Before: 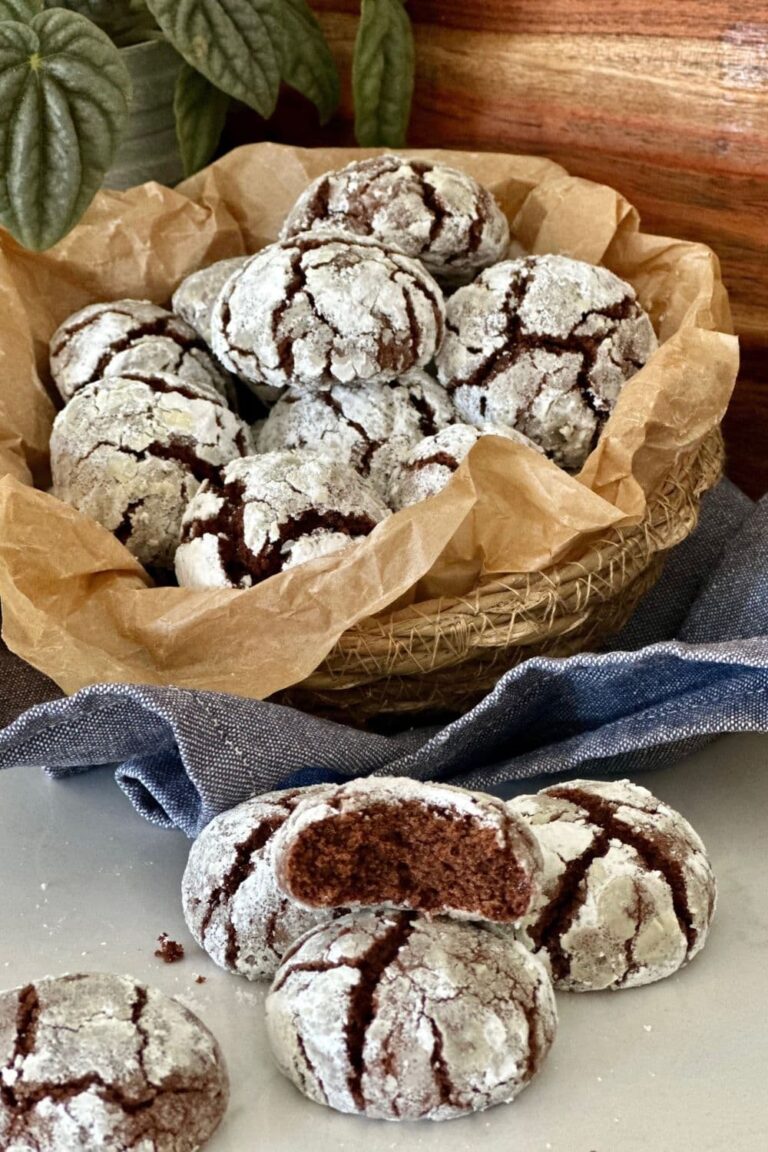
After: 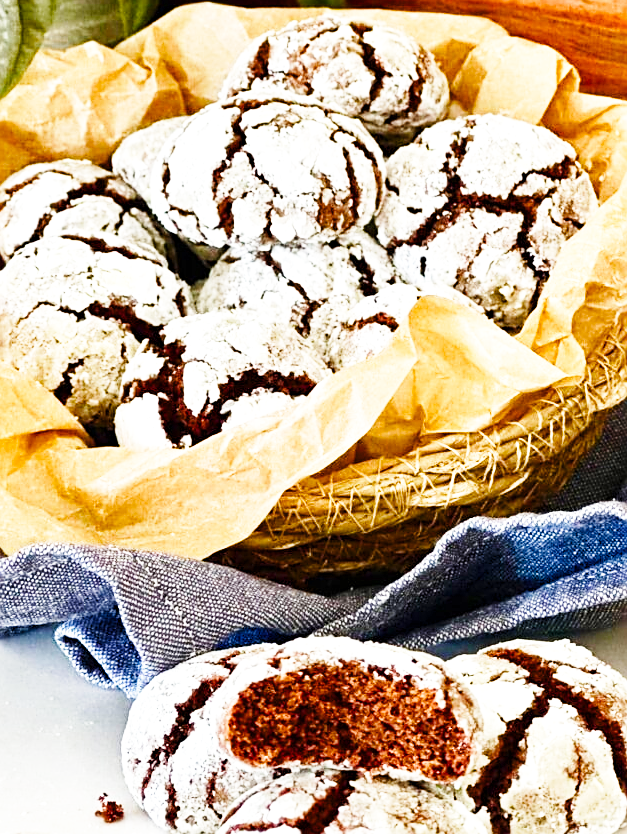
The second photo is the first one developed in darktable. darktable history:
base curve: curves: ch0 [(0, 0) (0.018, 0.026) (0.143, 0.37) (0.33, 0.731) (0.458, 0.853) (0.735, 0.965) (0.905, 0.986) (1, 1)], preserve colors none
color balance rgb: shadows lift › luminance -9.111%, perceptual saturation grading › global saturation 20%, perceptual saturation grading › highlights -25.822%, perceptual saturation grading › shadows 49.456%, contrast 4.821%
crop: left 7.929%, top 12.191%, right 10.295%, bottom 15.411%
sharpen: on, module defaults
exposure: black level correction 0, exposure 0.499 EV, compensate exposure bias true, compensate highlight preservation false
